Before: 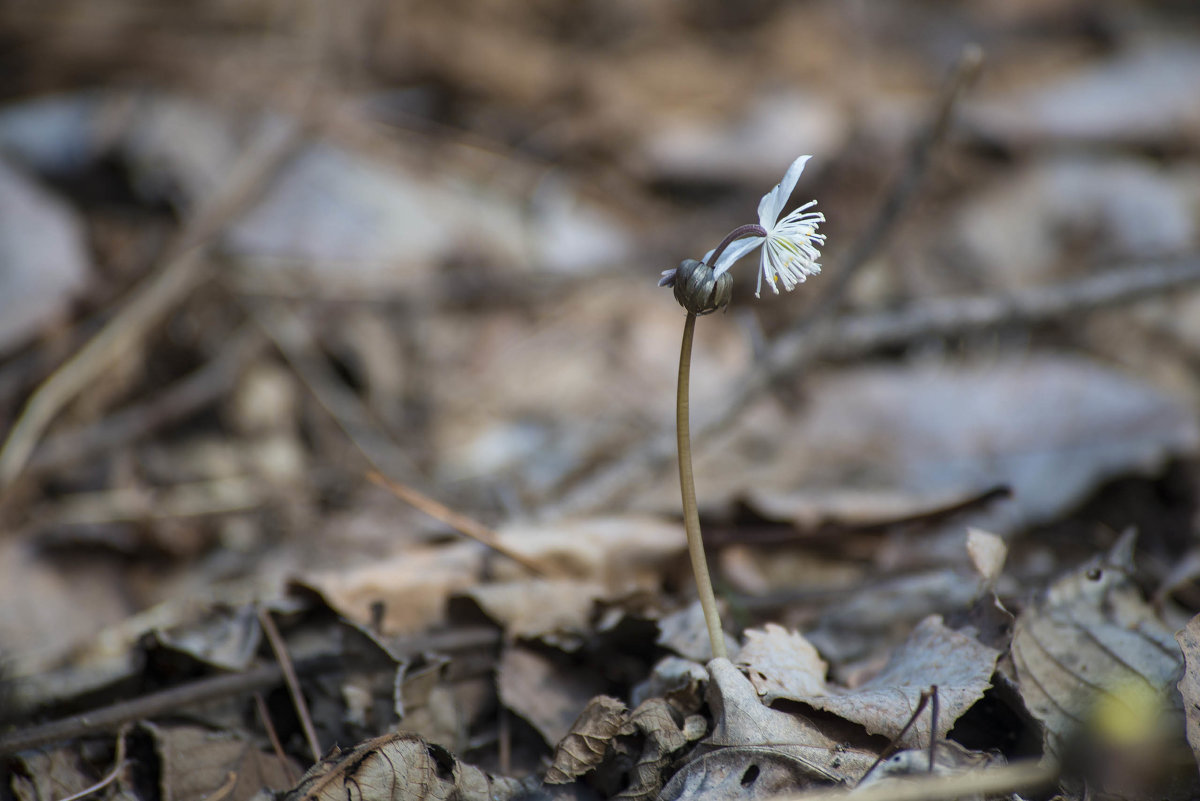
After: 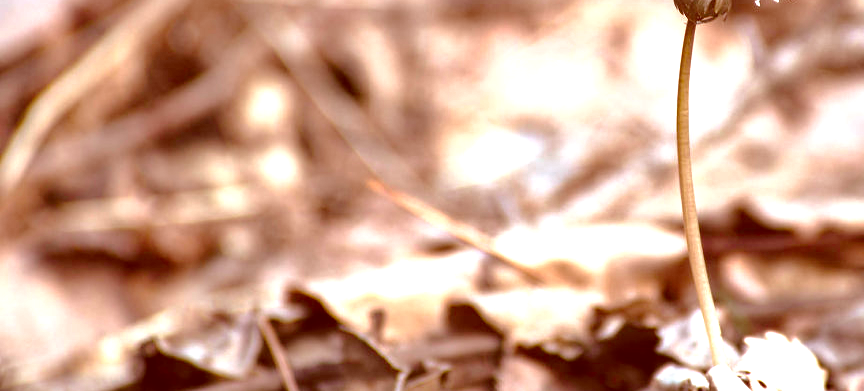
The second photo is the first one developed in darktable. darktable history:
contrast brightness saturation: contrast -0.103, saturation -0.089
crop: top 36.489%, right 27.97%, bottom 14.626%
color correction: highlights a* 9.57, highlights b* 9.04, shadows a* 39.64, shadows b* 39.98, saturation 0.77
shadows and highlights: shadows 20.77, highlights -35.33, soften with gaussian
color balance rgb: perceptual saturation grading › global saturation 19.89%, perceptual brilliance grading › global brilliance 25.441%
tone curve: curves: ch0 [(0, 0.026) (0.175, 0.178) (0.463, 0.502) (0.796, 0.764) (1, 0.961)]; ch1 [(0, 0) (0.437, 0.398) (0.469, 0.472) (0.505, 0.504) (0.553, 0.552) (1, 1)]; ch2 [(0, 0) (0.505, 0.495) (0.579, 0.579) (1, 1)], preserve colors none
exposure: black level correction 0, exposure 1.188 EV, compensate highlight preservation false
